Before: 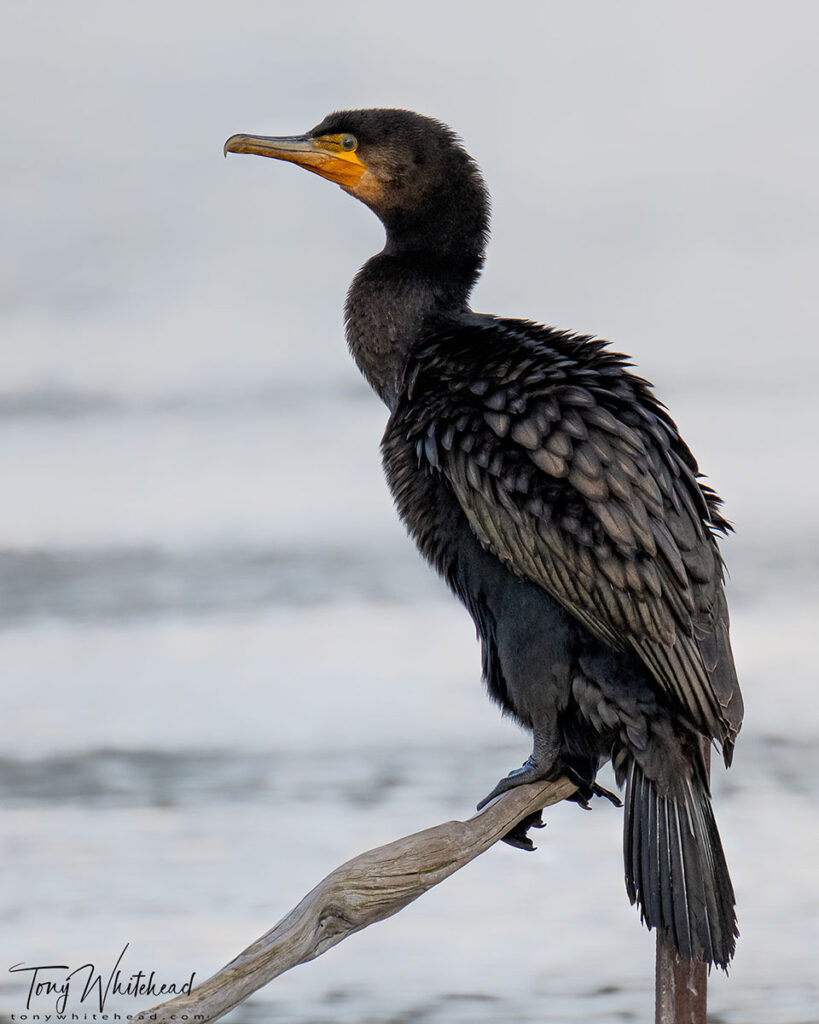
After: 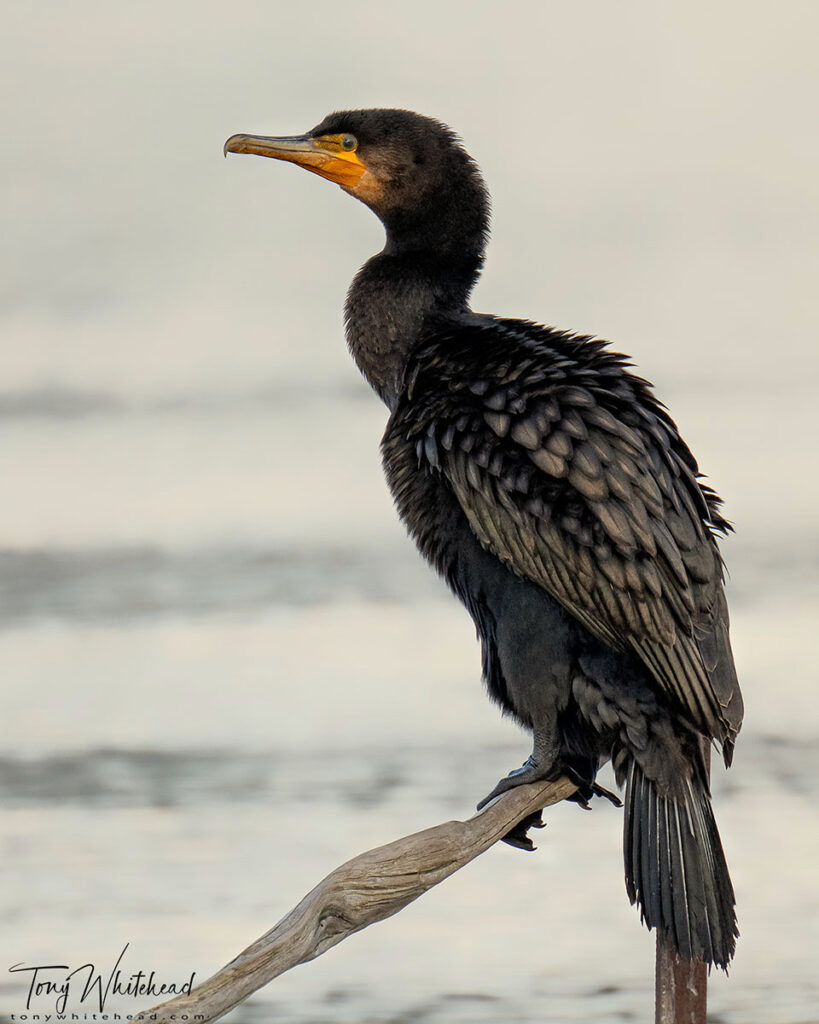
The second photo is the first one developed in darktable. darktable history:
bloom: size 3%, threshold 100%, strength 0%
white balance: red 1.029, blue 0.92
shadows and highlights: shadows 12, white point adjustment 1.2, highlights -0.36, soften with gaussian
